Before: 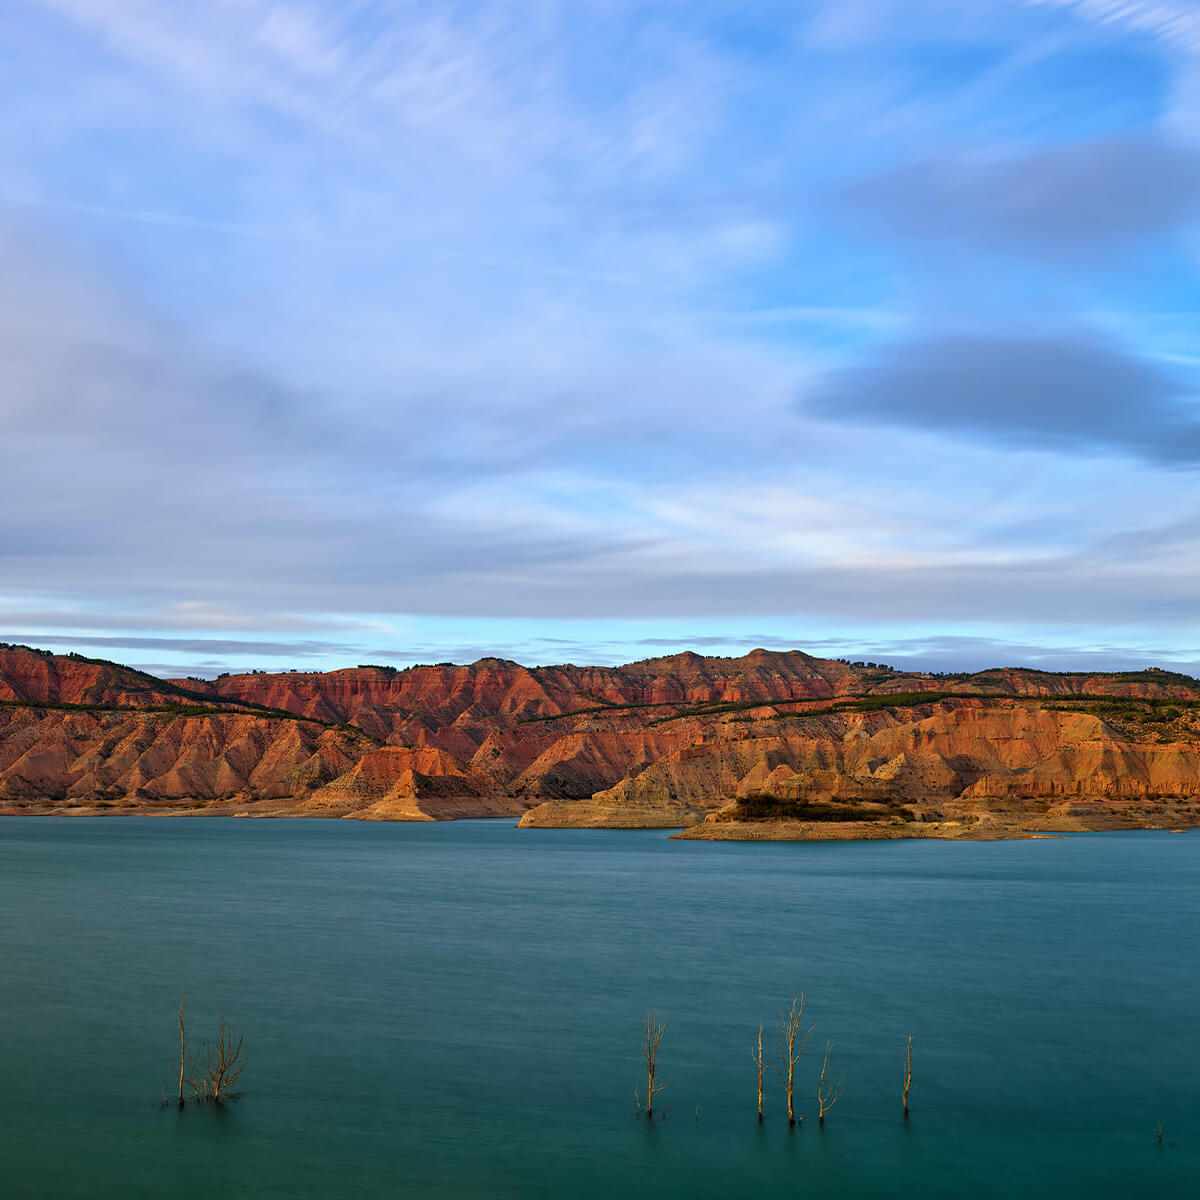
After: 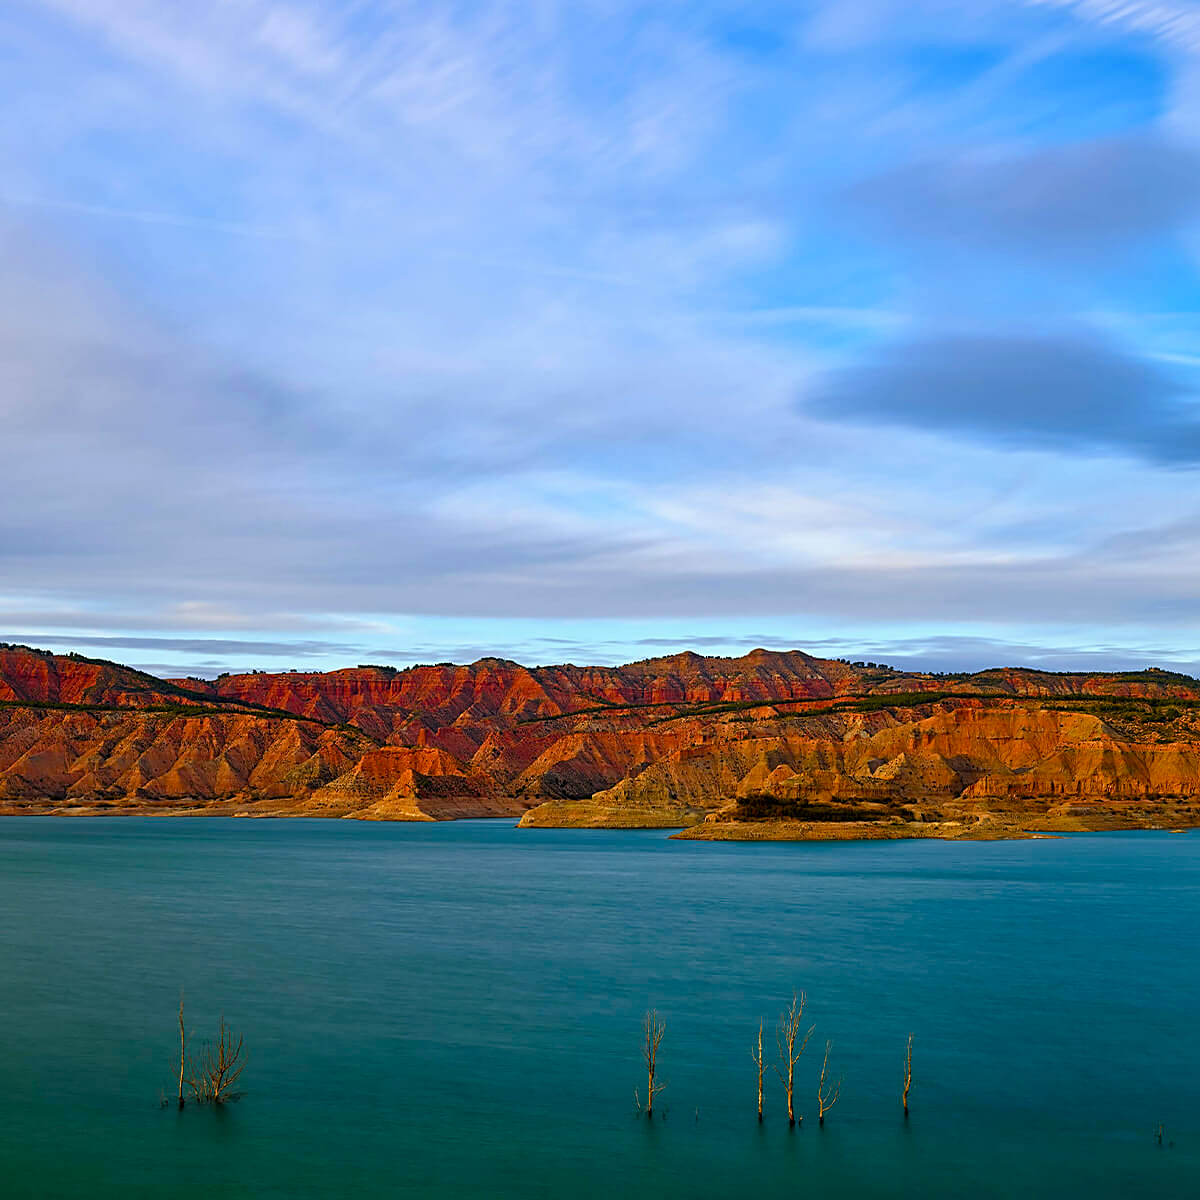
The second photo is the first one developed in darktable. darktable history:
sharpen: on, module defaults
vibrance: on, module defaults
color balance rgb: perceptual saturation grading › global saturation 20%, perceptual saturation grading › highlights -25%, perceptual saturation grading › shadows 50%
